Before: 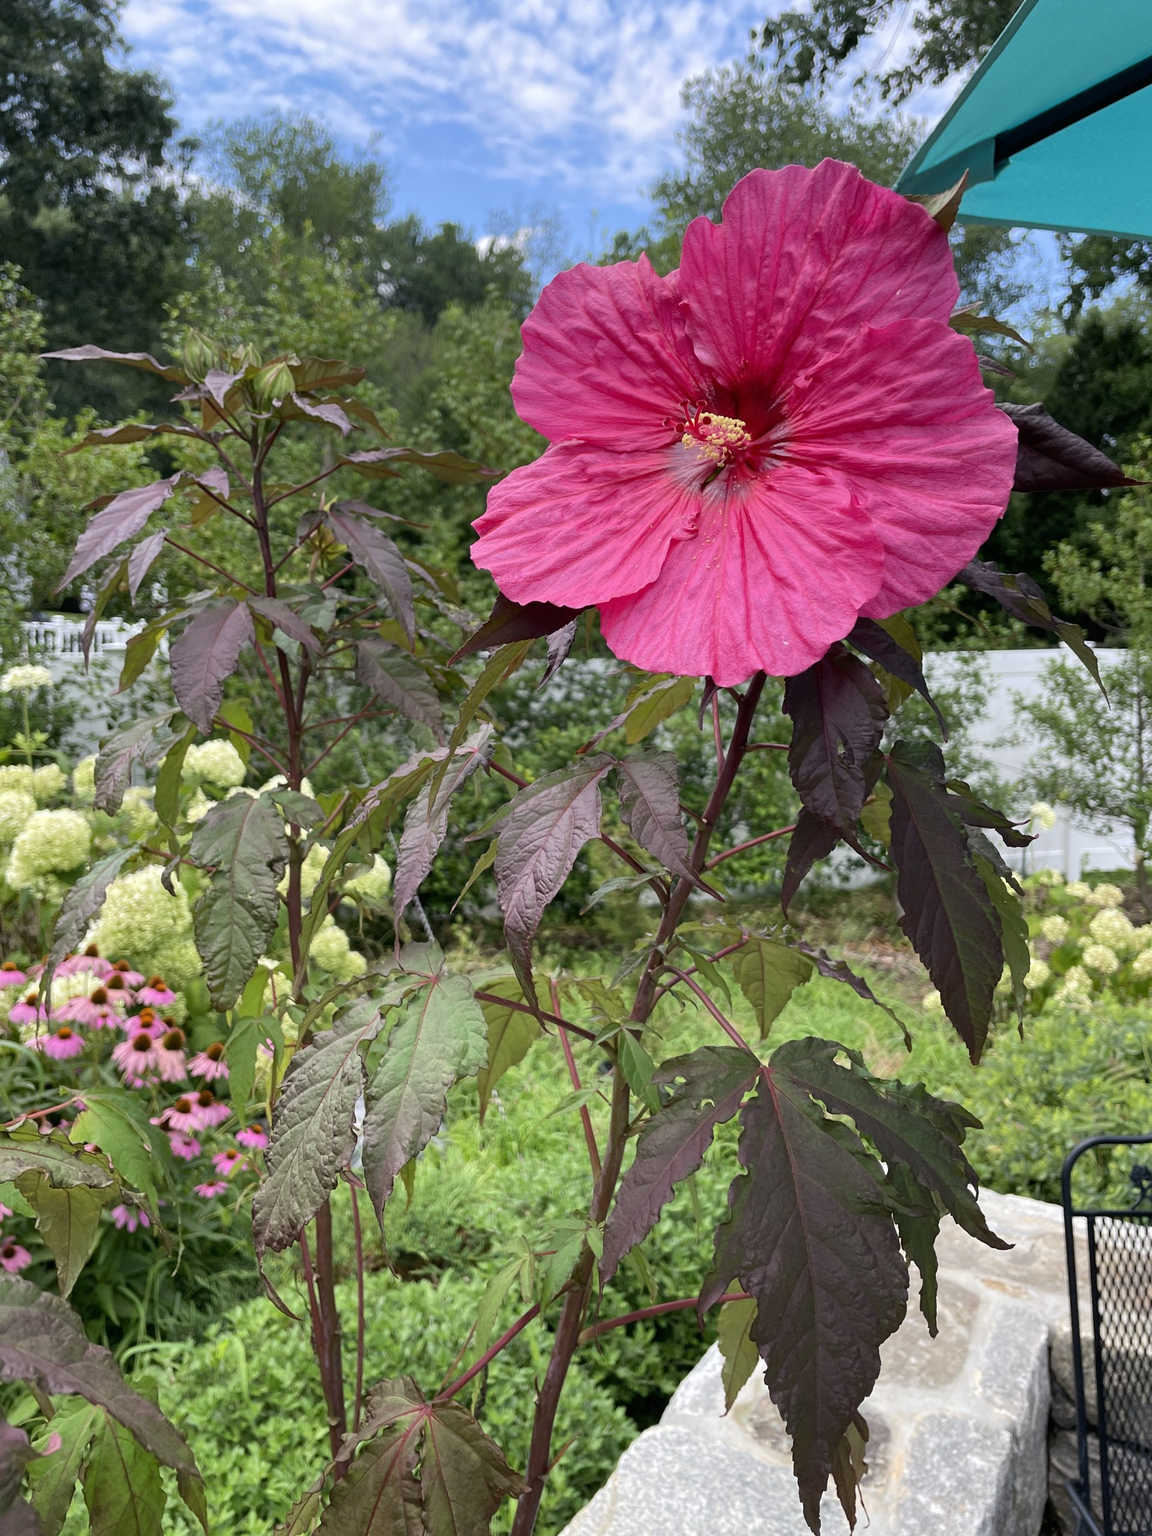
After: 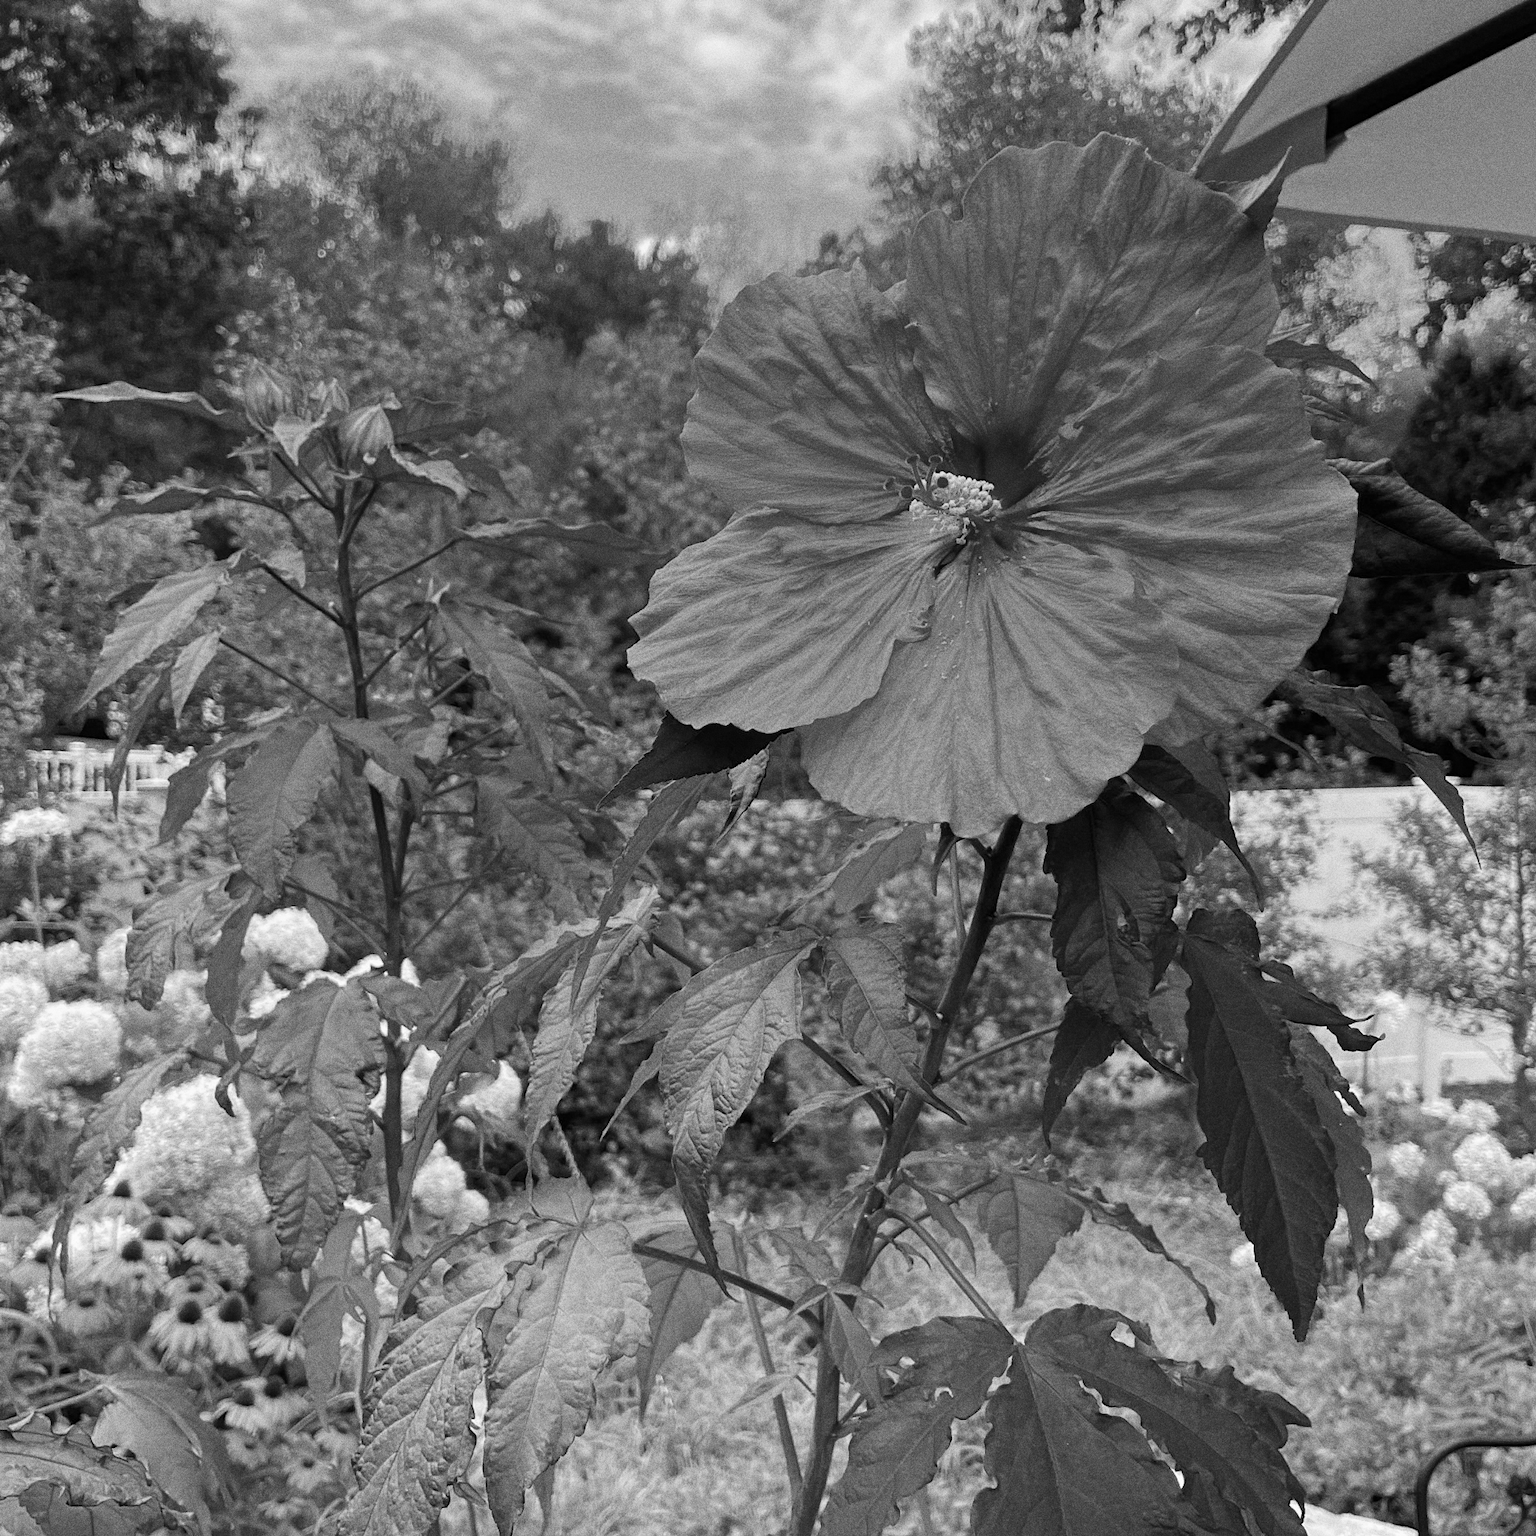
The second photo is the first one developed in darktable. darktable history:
crop: top 3.857%, bottom 21.132%
color balance rgb: perceptual saturation grading › global saturation 20%, perceptual saturation grading › highlights -25%, perceptual saturation grading › shadows 25%
grain: coarseness 0.09 ISO, strength 40%
monochrome: a 16.06, b 15.48, size 1
